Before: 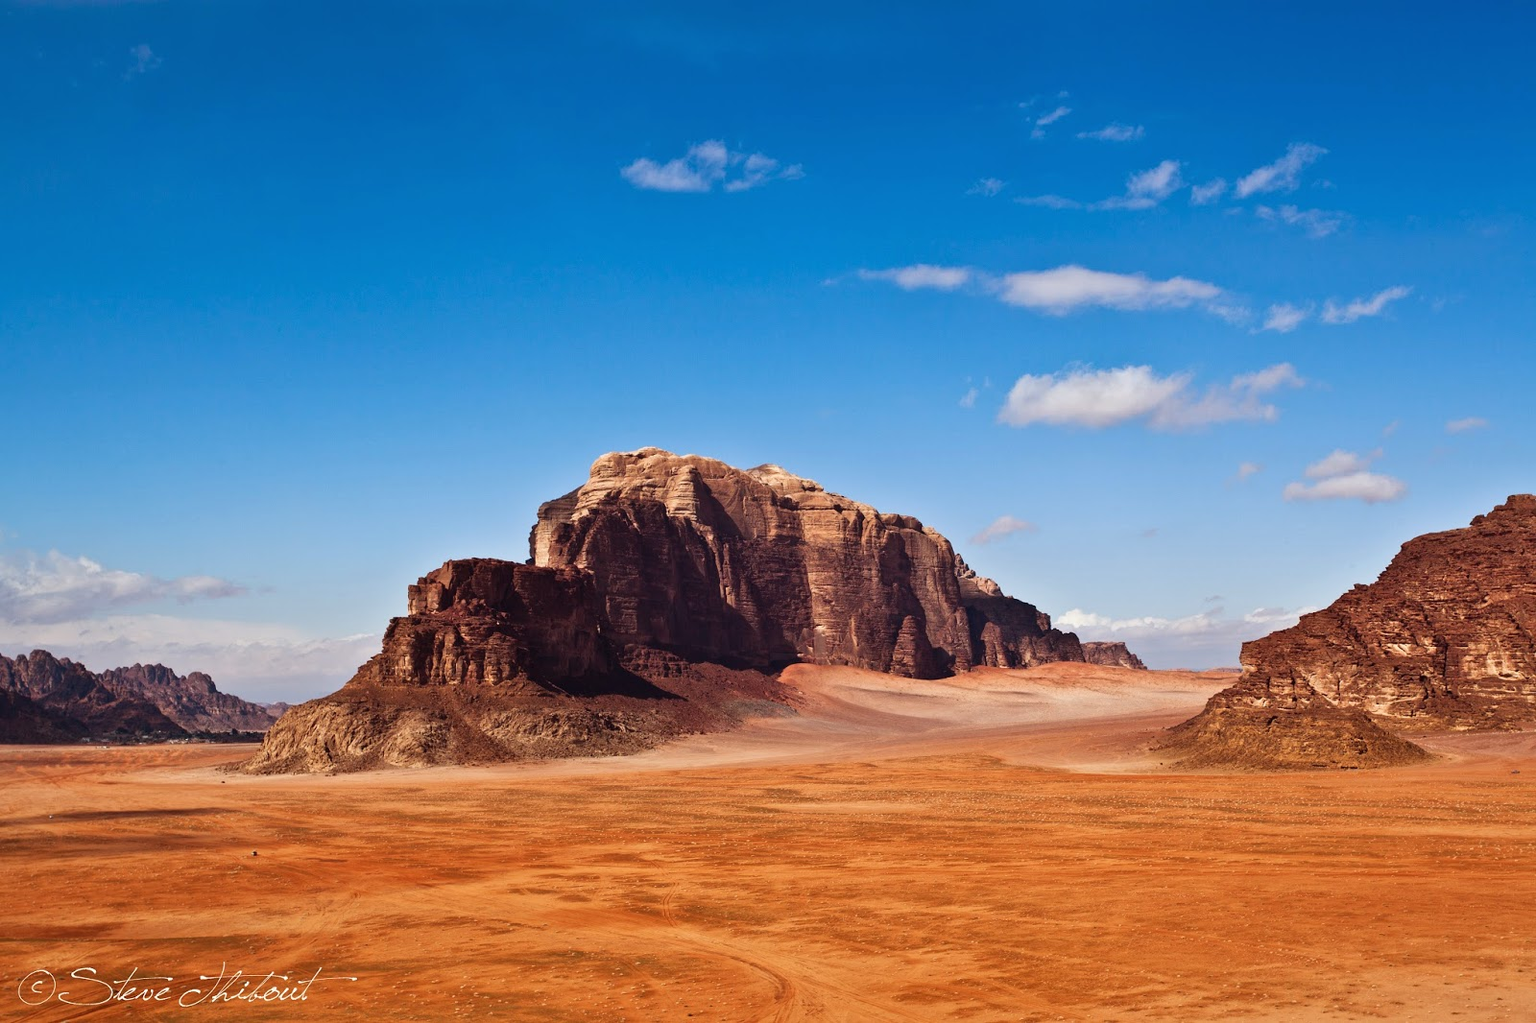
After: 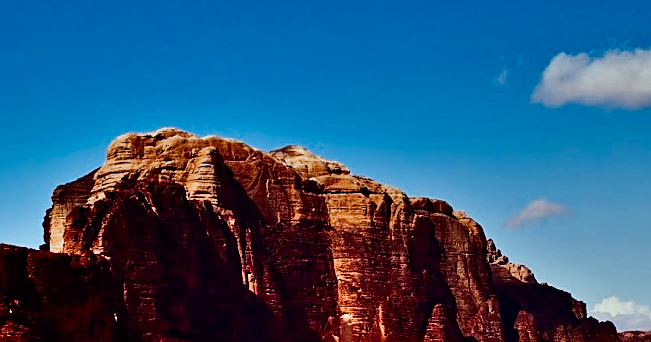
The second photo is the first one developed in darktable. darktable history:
filmic rgb: black relative exposure -16 EV, white relative exposure 5.25 EV, hardness 5.92, contrast 1.266, color science v6 (2022)
crop: left 31.765%, top 31.737%, right 27.52%, bottom 36.177%
shadows and highlights: shadows 52.04, highlights -28.59, soften with gaussian
sharpen: on, module defaults
contrast equalizer: y [[0.524 ×6], [0.512 ×6], [0.379 ×6], [0 ×6], [0 ×6]]
color balance rgb: highlights gain › luminance 6.275%, highlights gain › chroma 2.597%, highlights gain › hue 90.67°, linear chroma grading › shadows 31.298%, linear chroma grading › global chroma -1.406%, linear chroma grading › mid-tones 4.225%, perceptual saturation grading › global saturation 25.517%
color correction: highlights a* -4.11, highlights b* -11
contrast brightness saturation: brightness -0.513
